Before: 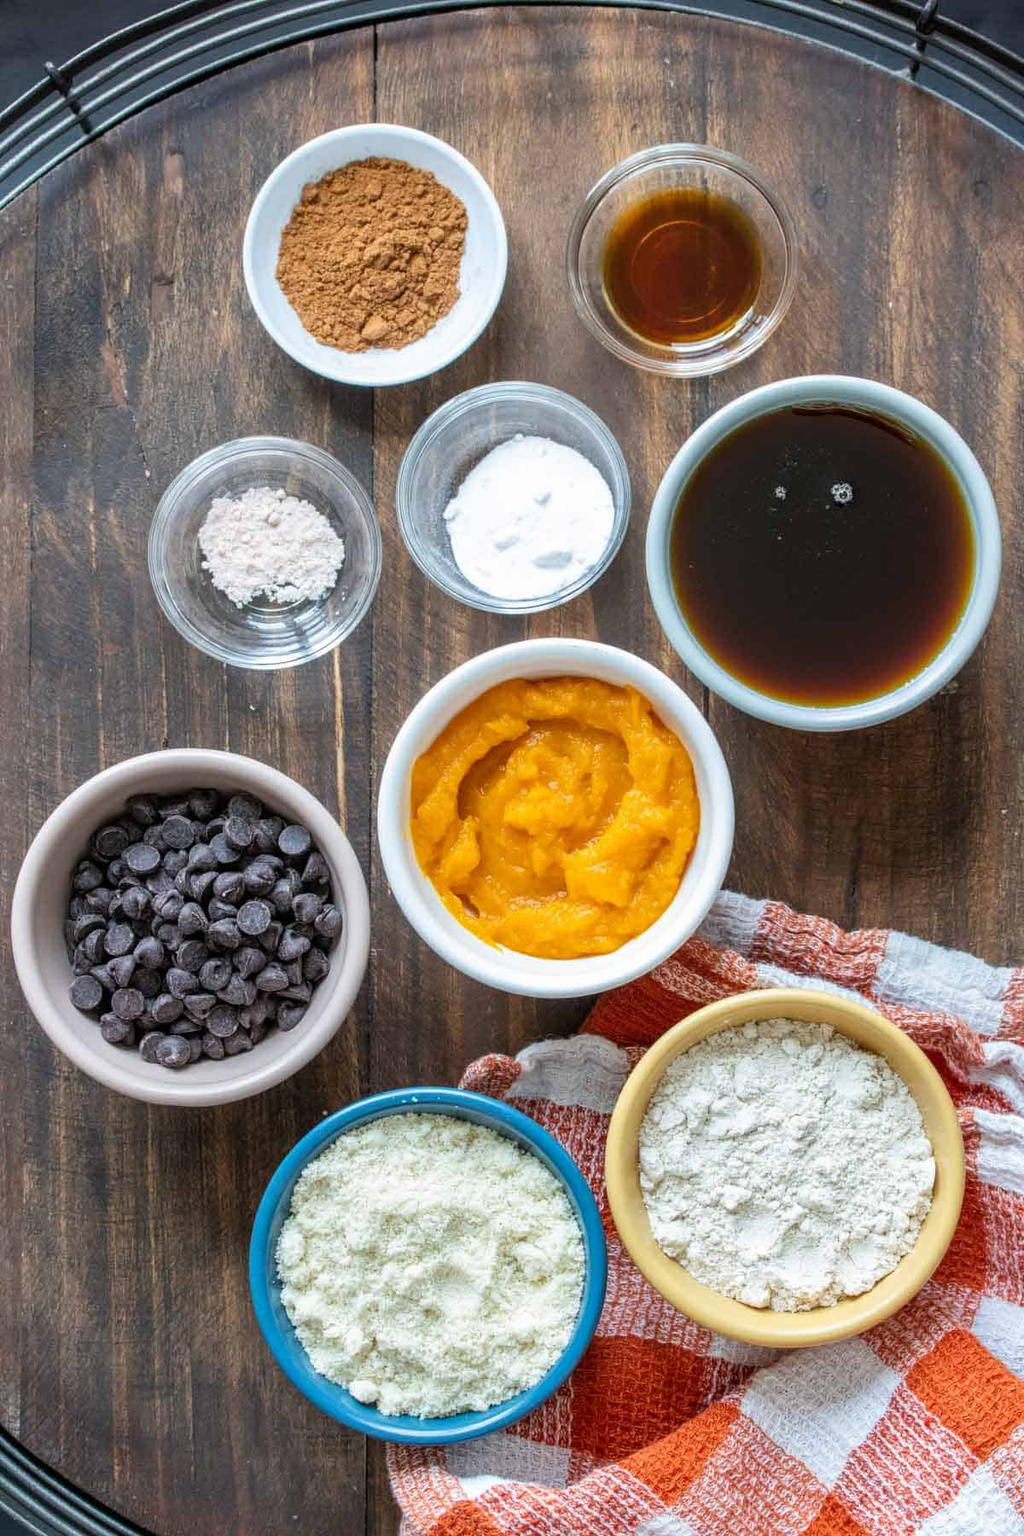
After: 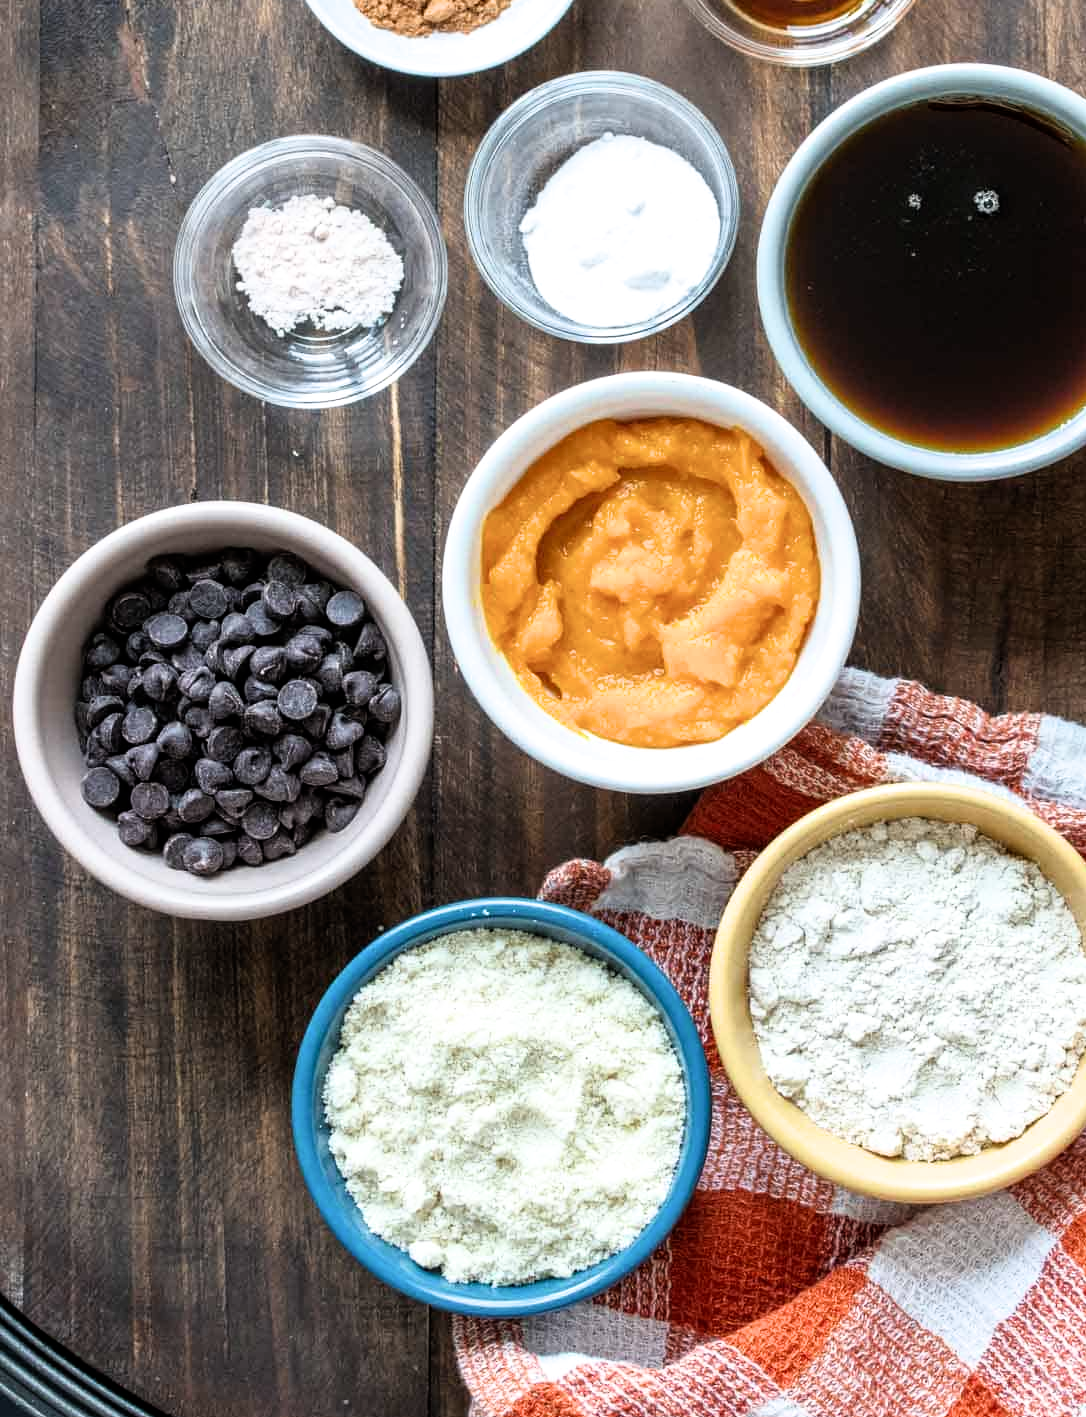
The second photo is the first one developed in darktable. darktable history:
crop: top 20.916%, right 9.437%, bottom 0.316%
filmic rgb: white relative exposure 2.34 EV, hardness 6.59
